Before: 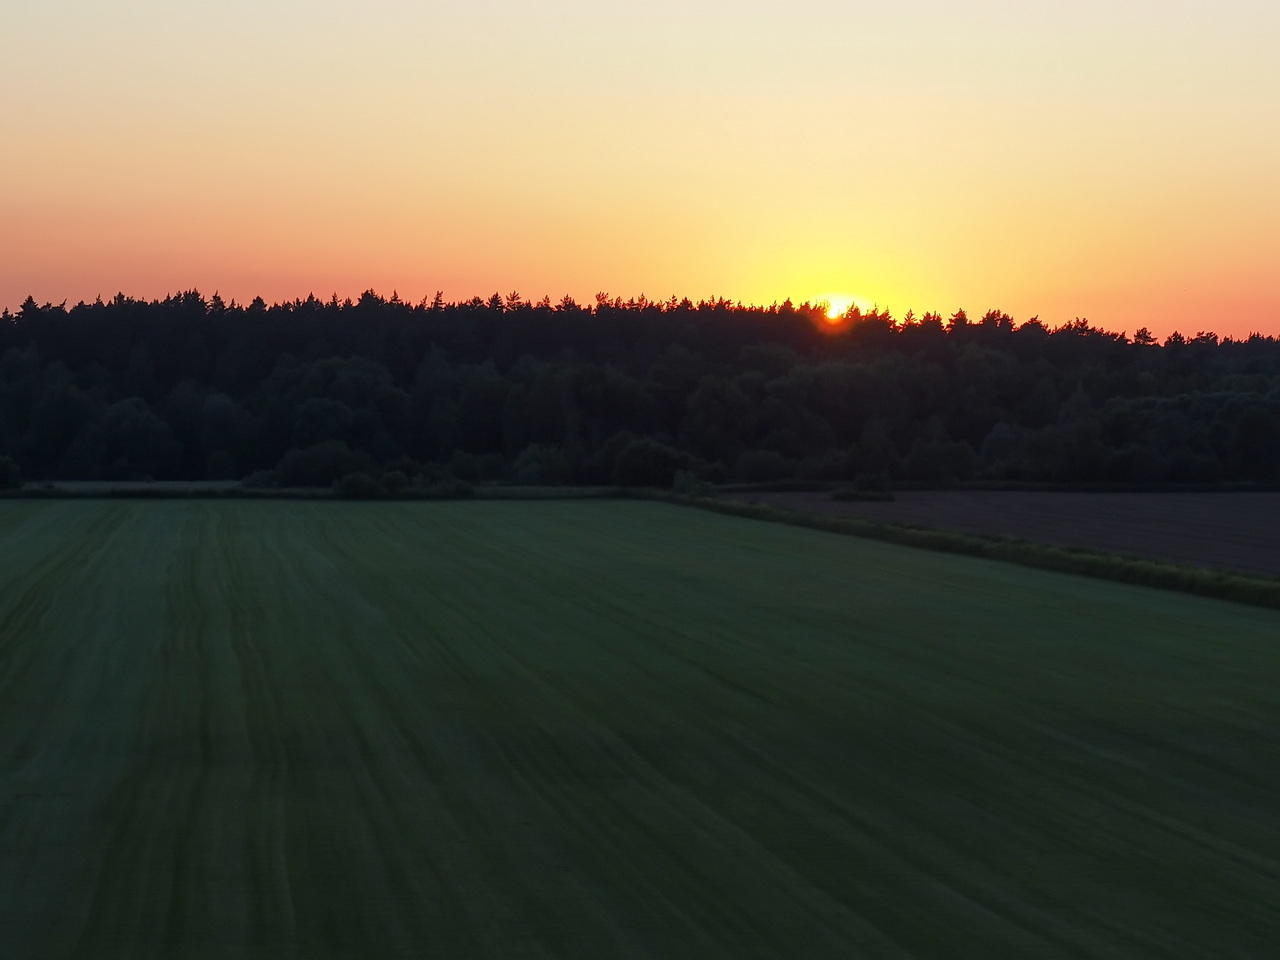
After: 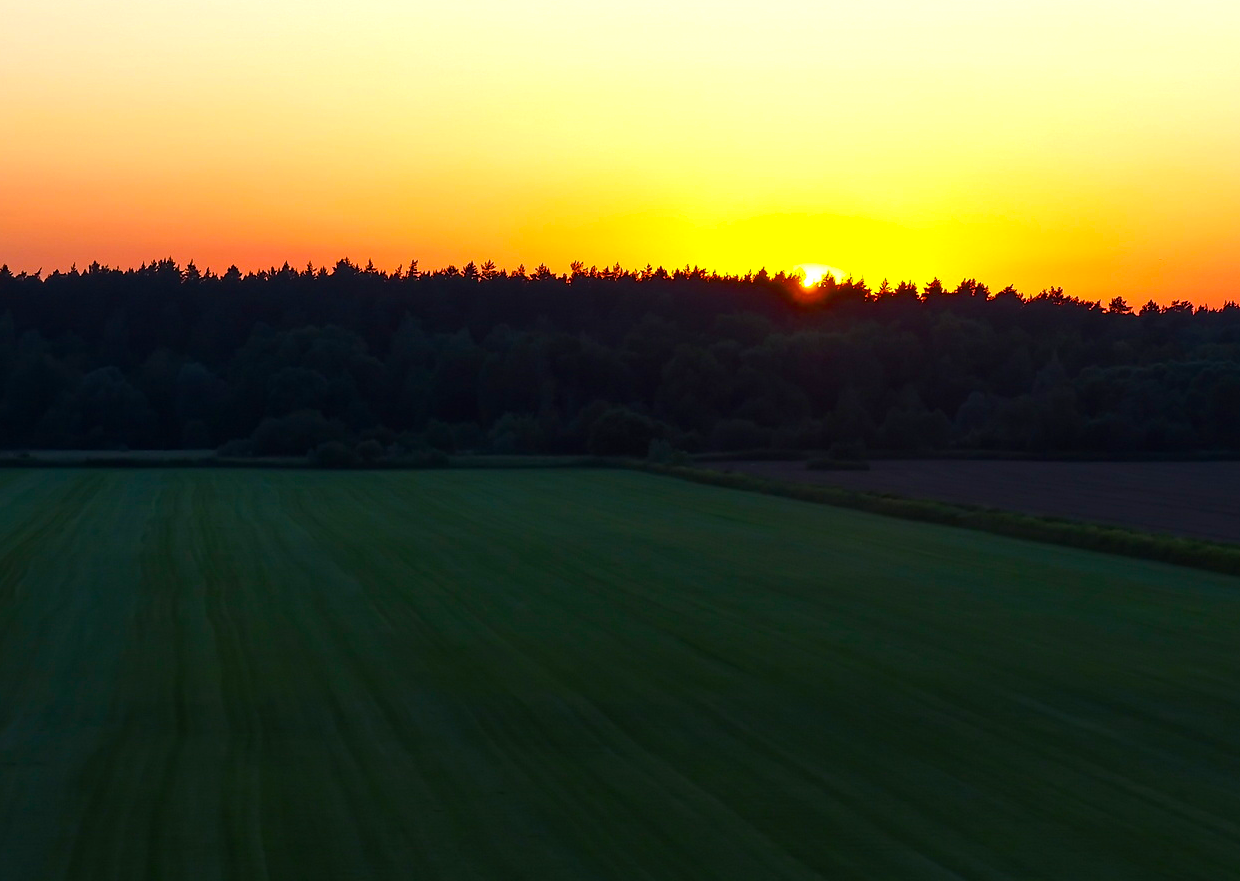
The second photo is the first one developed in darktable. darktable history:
crop: left 1.964%, top 3.251%, right 1.122%, bottom 4.933%
color balance rgb: linear chroma grading › global chroma 9%, perceptual saturation grading › global saturation 36%, perceptual saturation grading › shadows 35%, perceptual brilliance grading › global brilliance 15%, perceptual brilliance grading › shadows -35%, global vibrance 15%
